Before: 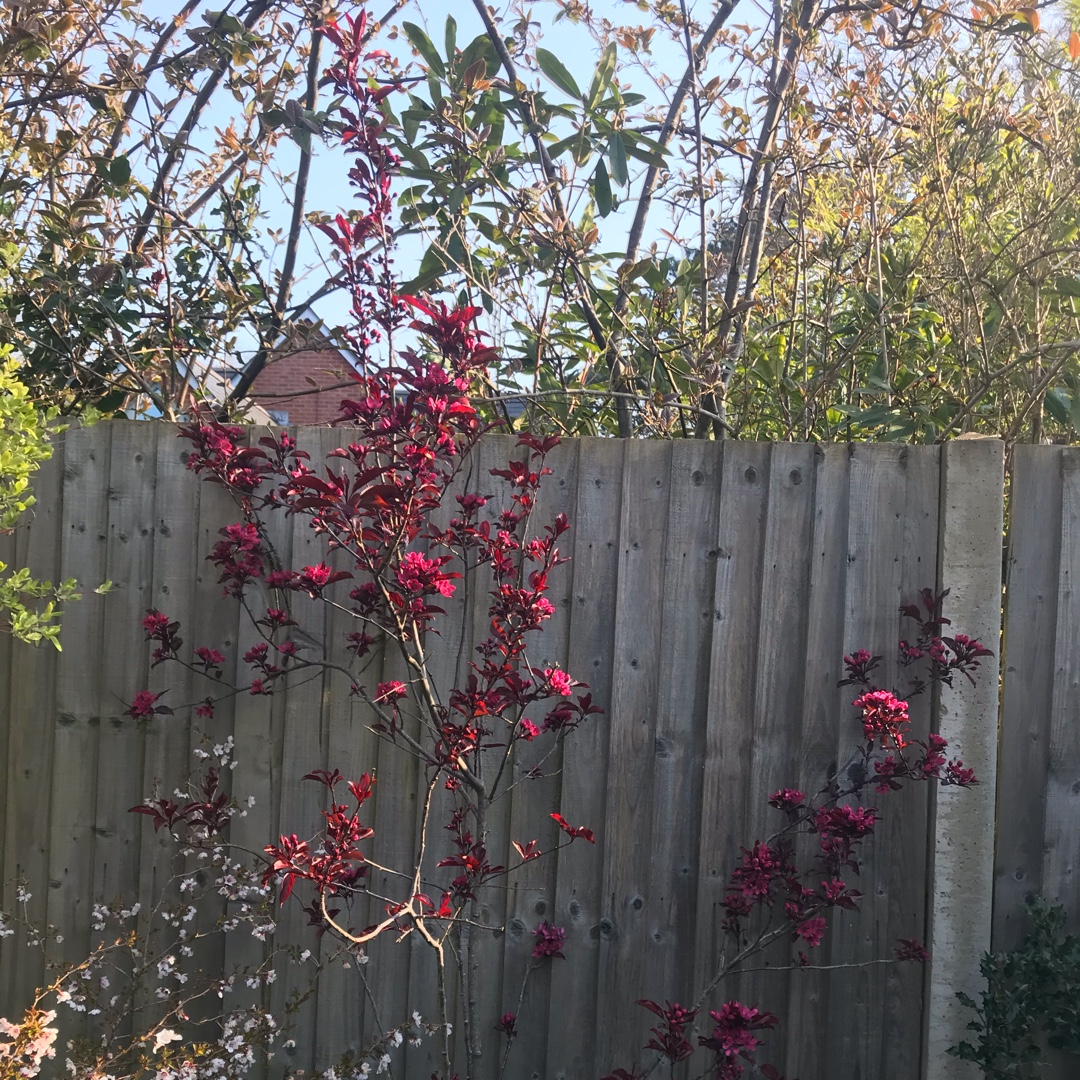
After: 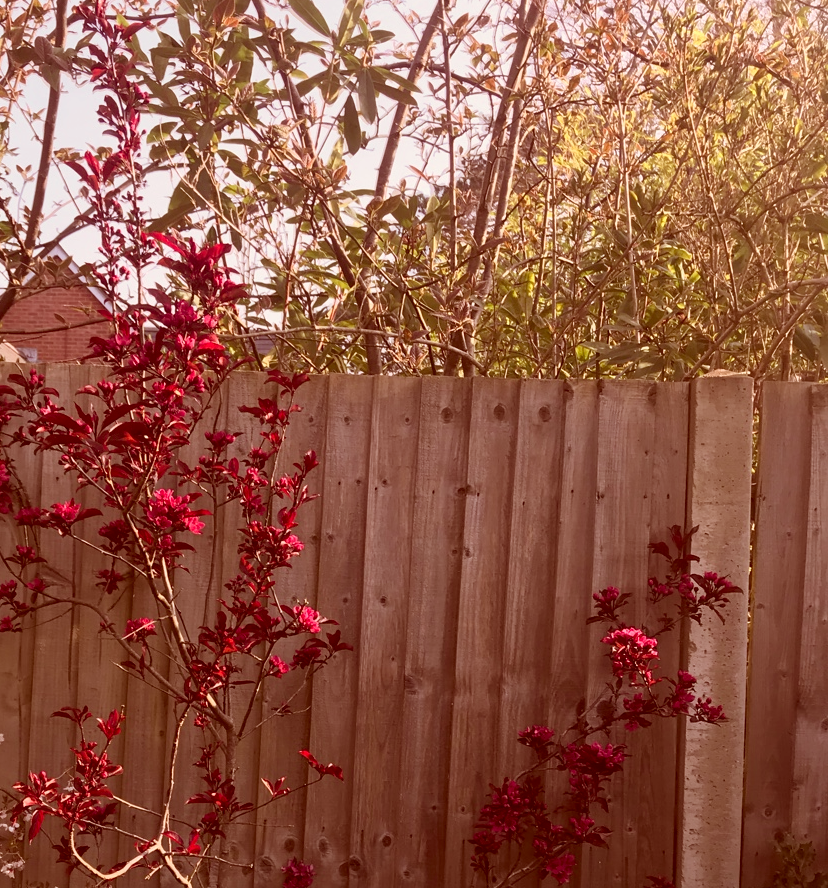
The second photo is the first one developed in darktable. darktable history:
color correction: highlights a* 9.05, highlights b* 8.9, shadows a* 39.83, shadows b* 39.39, saturation 0.82
crop: left 23.32%, top 5.843%, bottom 11.853%
